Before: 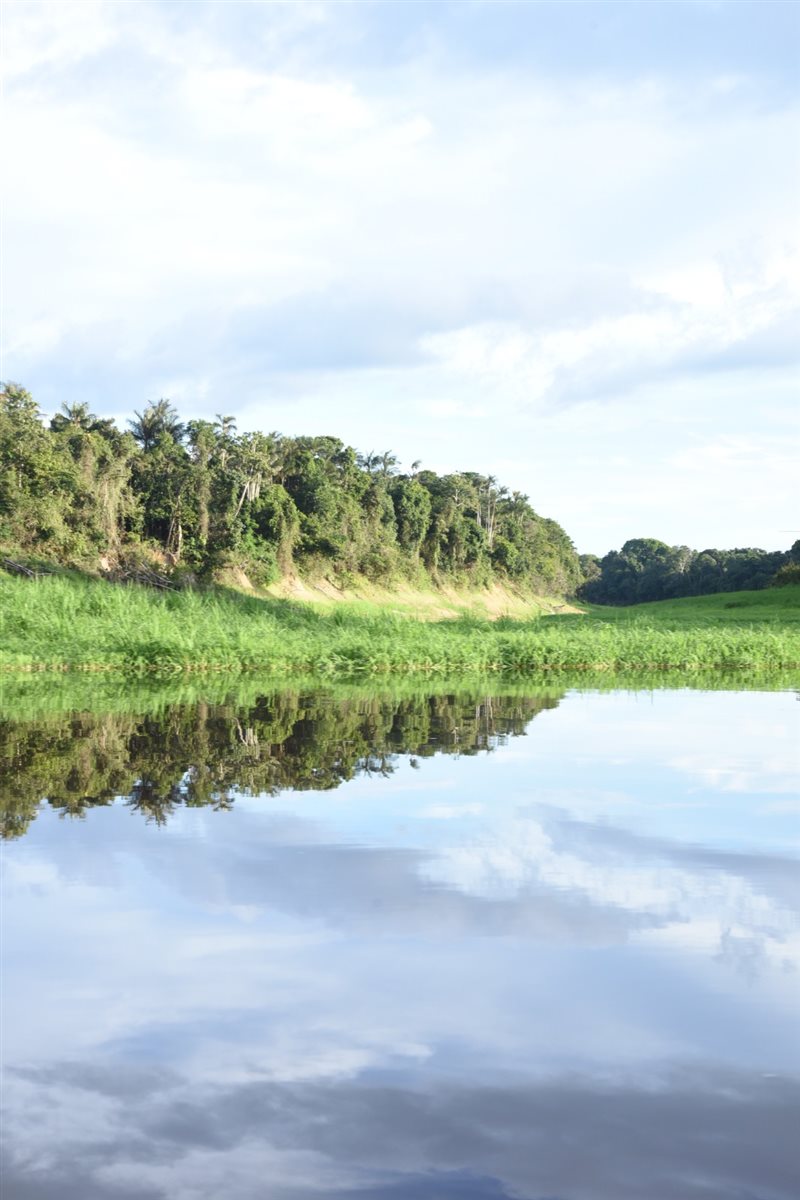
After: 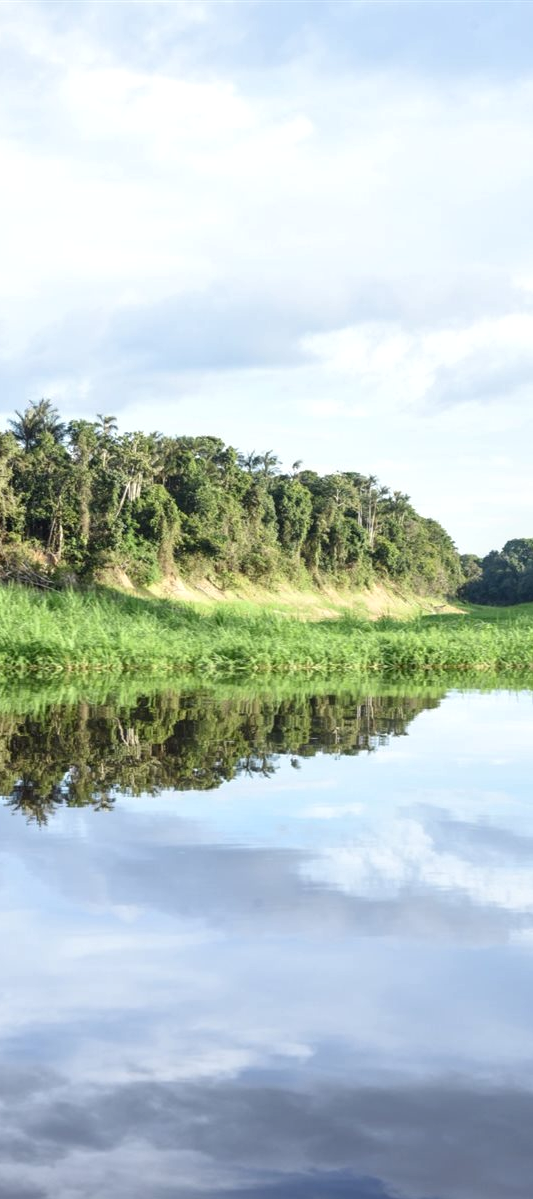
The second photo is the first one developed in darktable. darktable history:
crop and rotate: left 15.055%, right 18.278%
local contrast: on, module defaults
